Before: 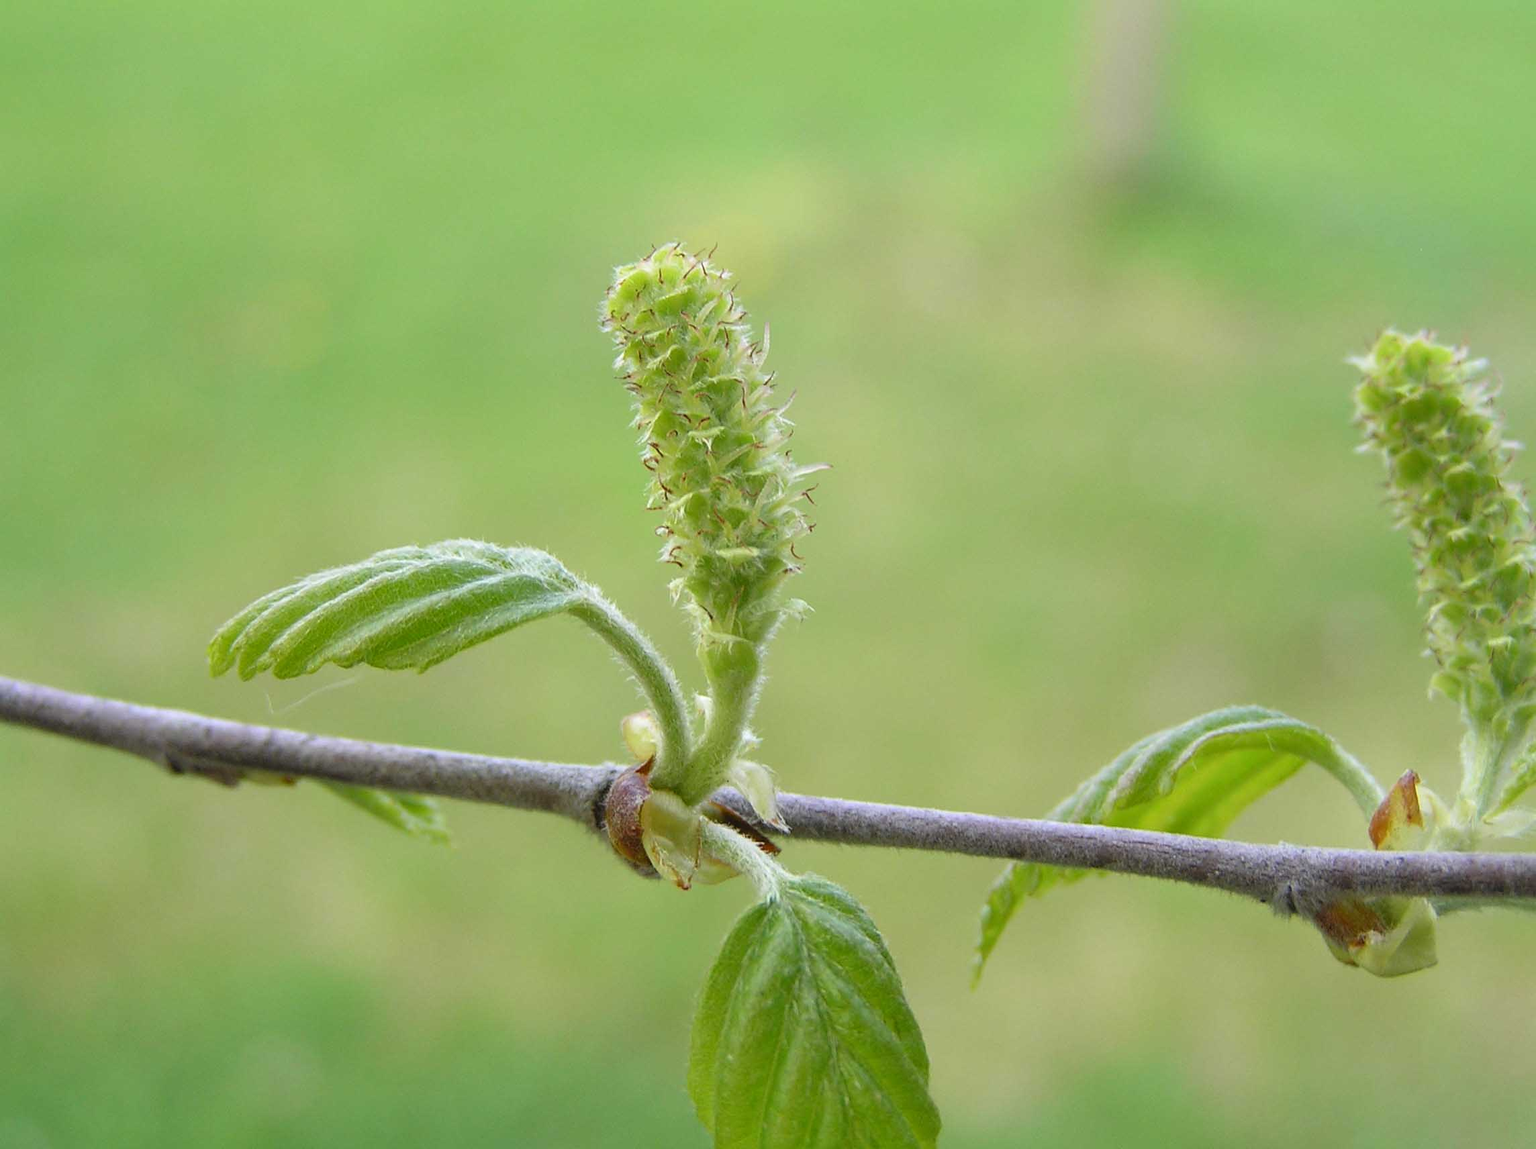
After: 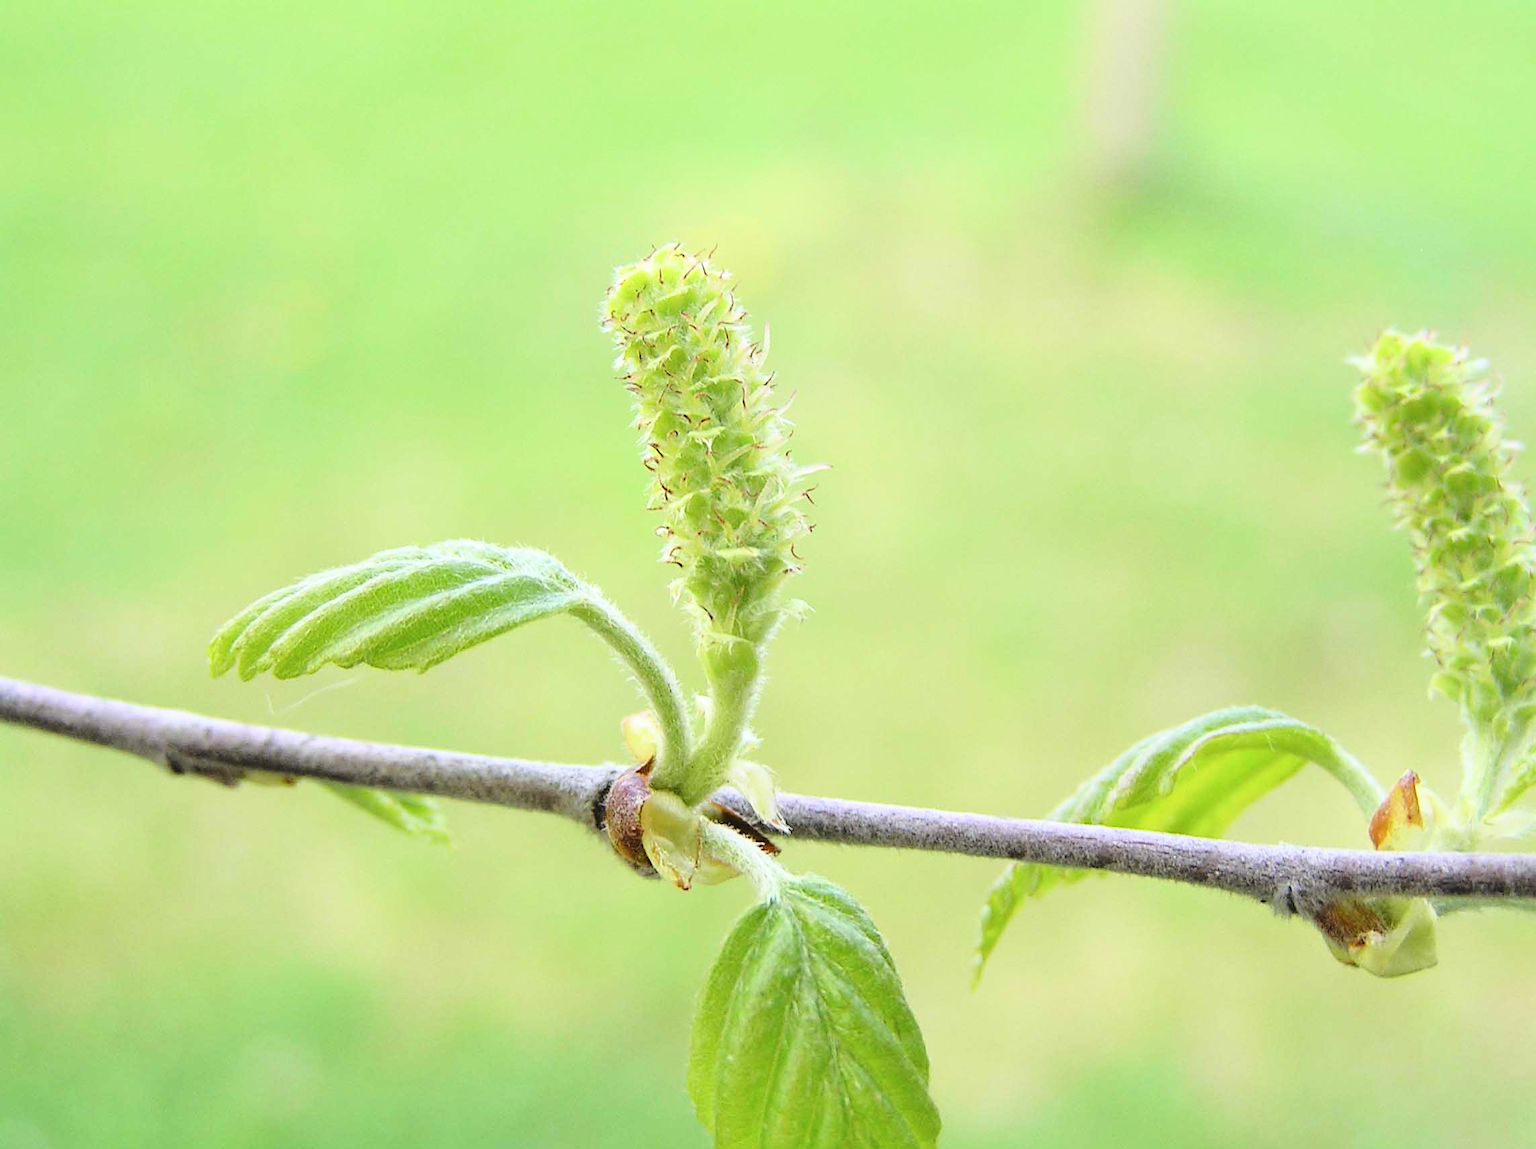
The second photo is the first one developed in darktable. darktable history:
sharpen: amount 0.2
base curve: curves: ch0 [(0, 0) (0.032, 0.037) (0.105, 0.228) (0.435, 0.76) (0.856, 0.983) (1, 1)]
contrast brightness saturation: saturation -0.05
